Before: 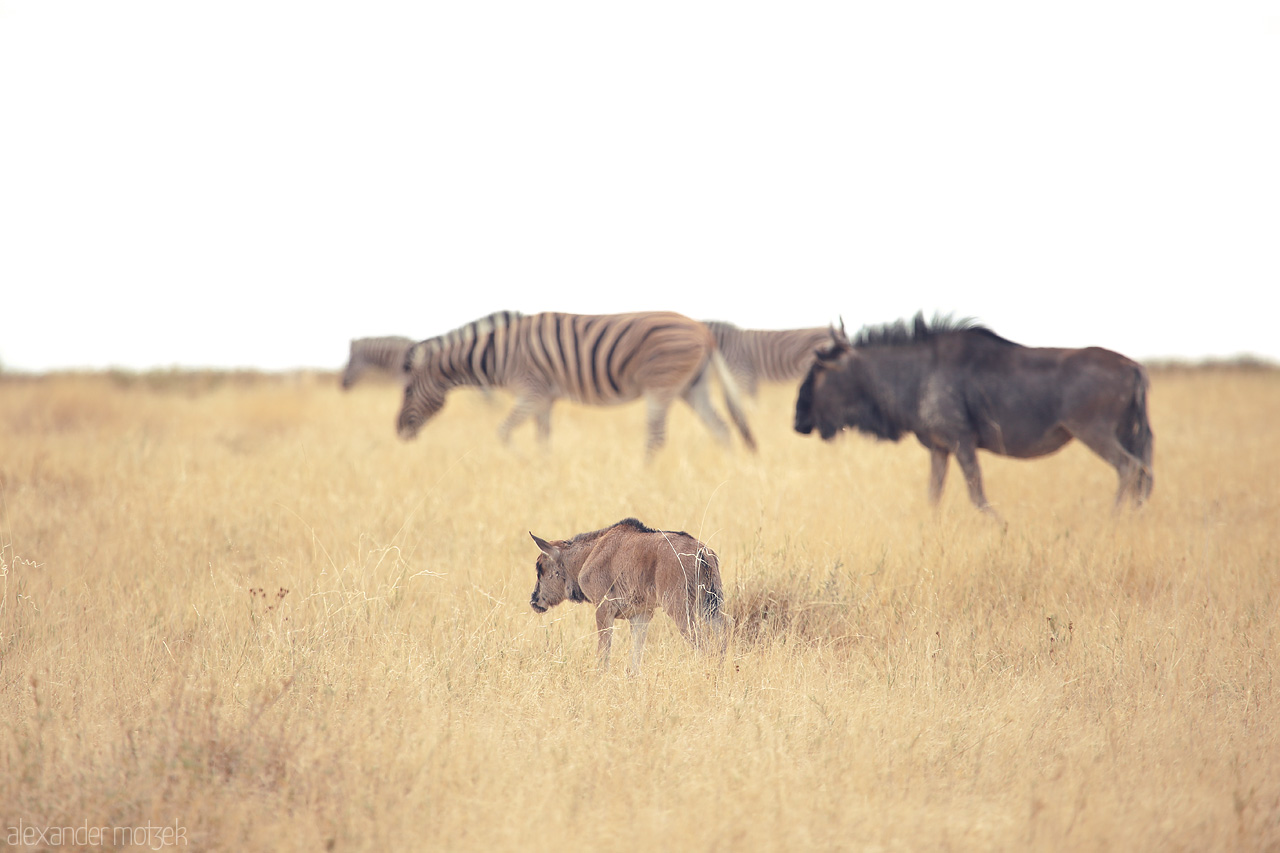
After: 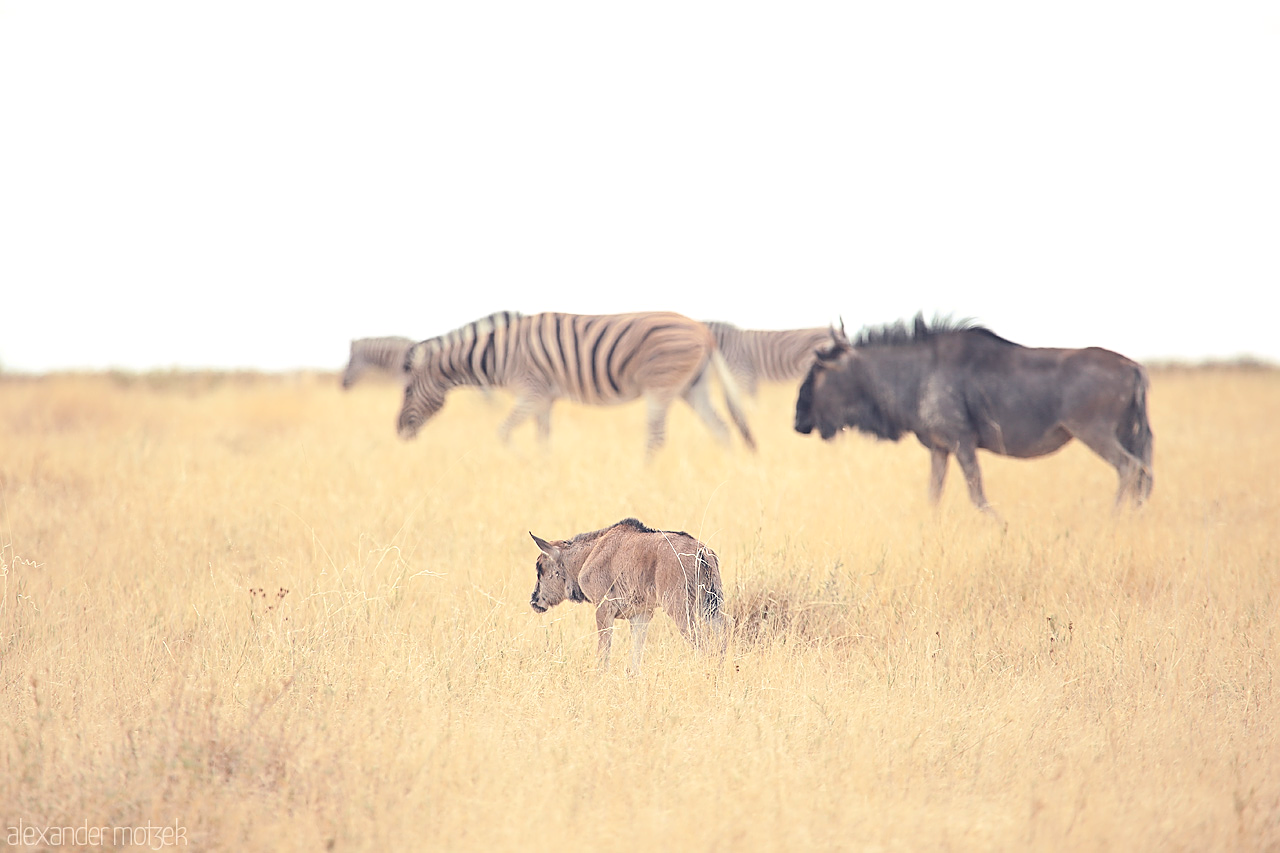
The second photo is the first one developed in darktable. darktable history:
sharpen: on, module defaults
contrast brightness saturation: contrast 0.14, brightness 0.21
